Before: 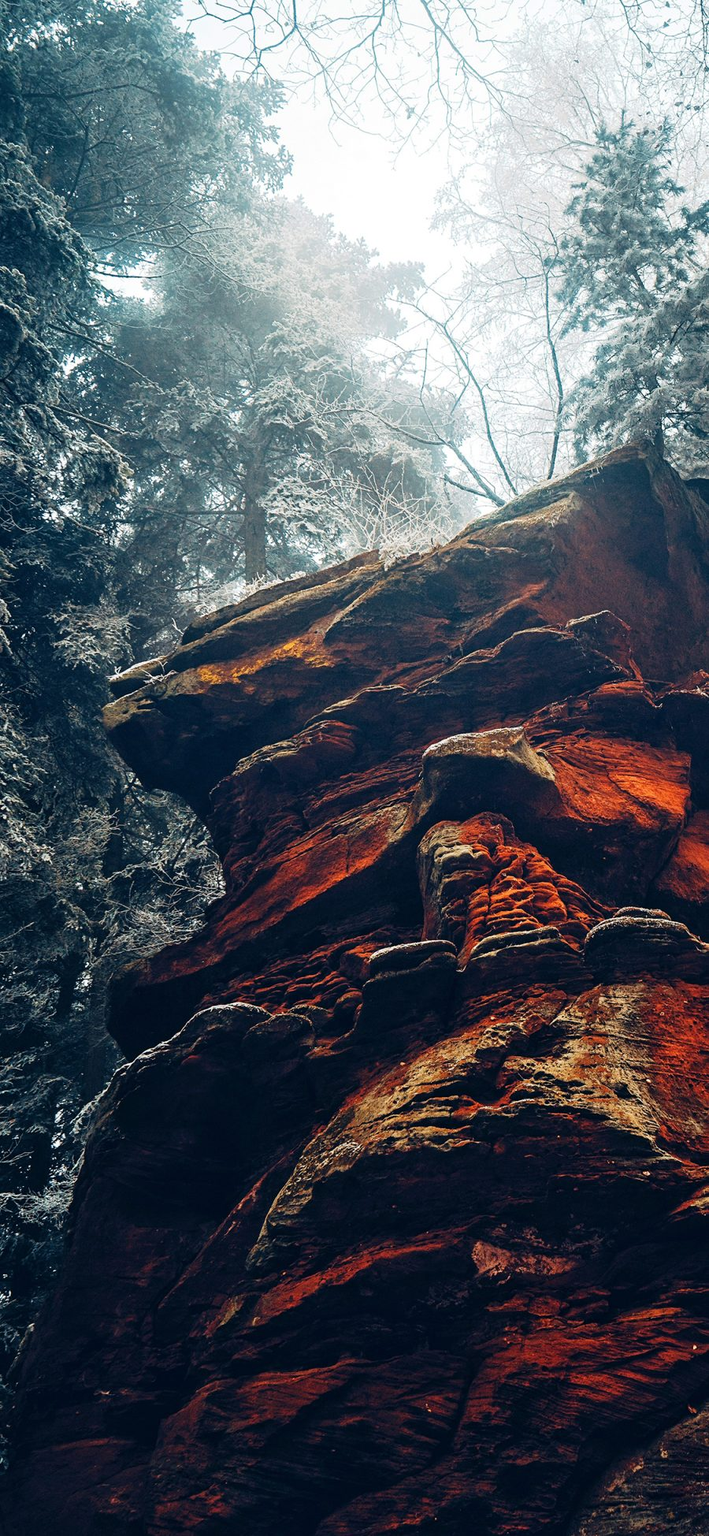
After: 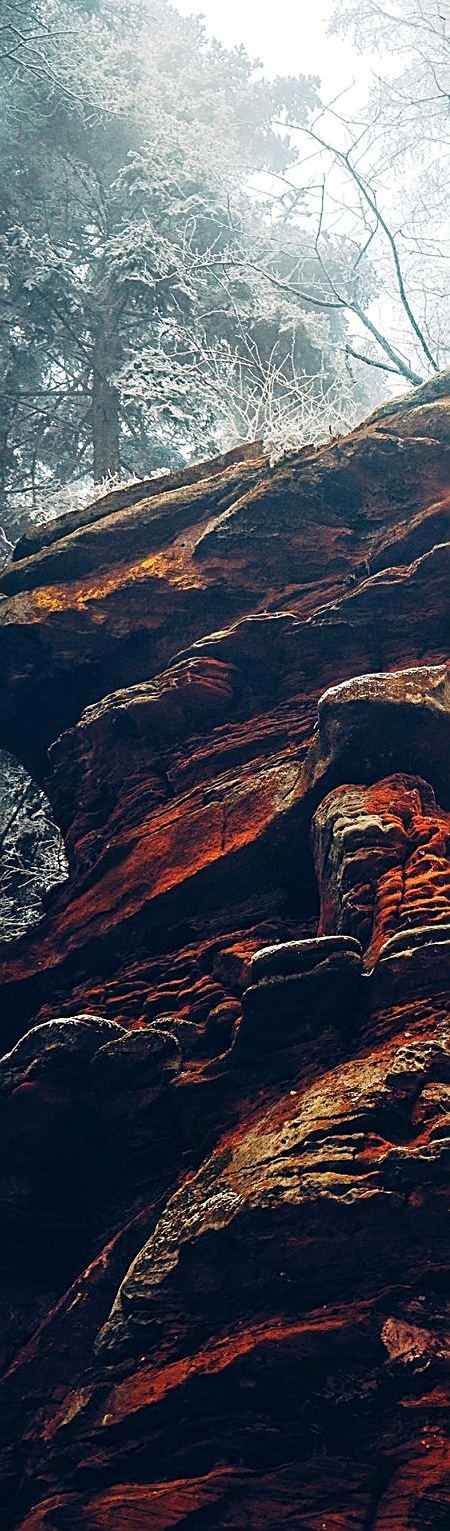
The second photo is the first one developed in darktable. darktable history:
crop and rotate: angle 0.019°, left 24.29%, top 13.21%, right 25.568%, bottom 8.168%
sharpen: on, module defaults
